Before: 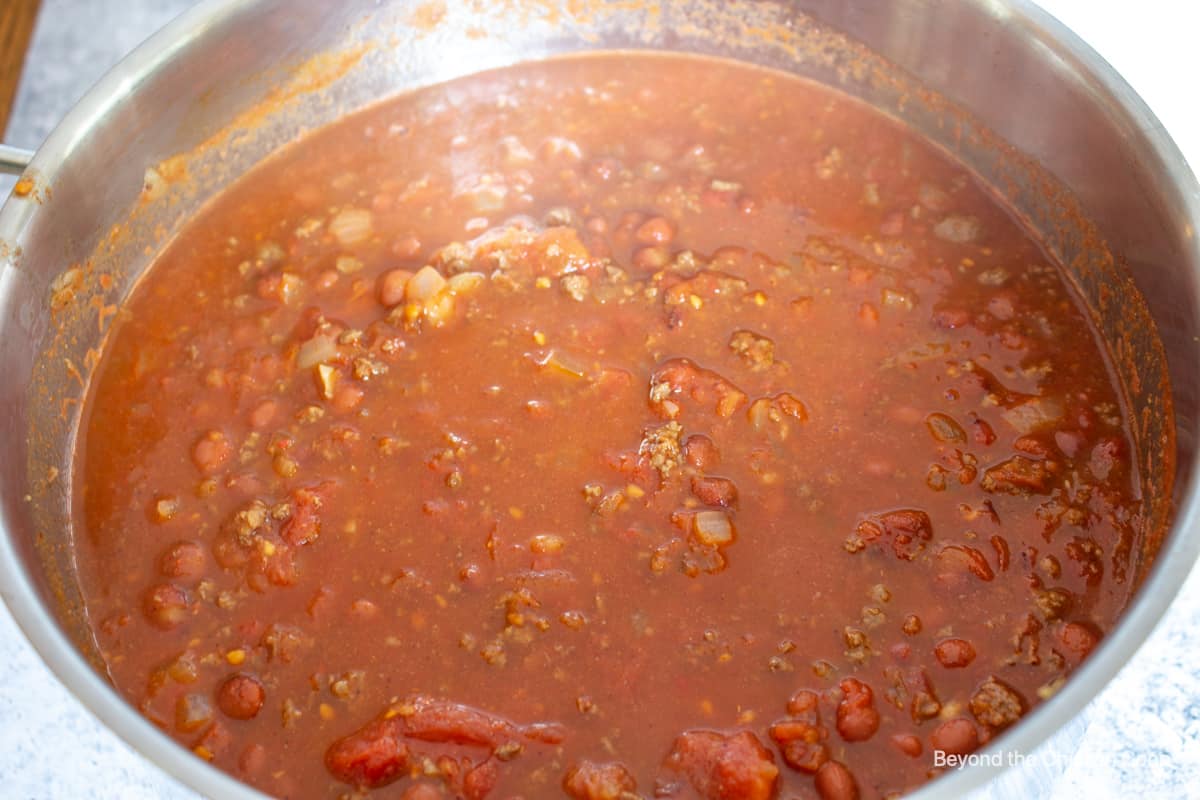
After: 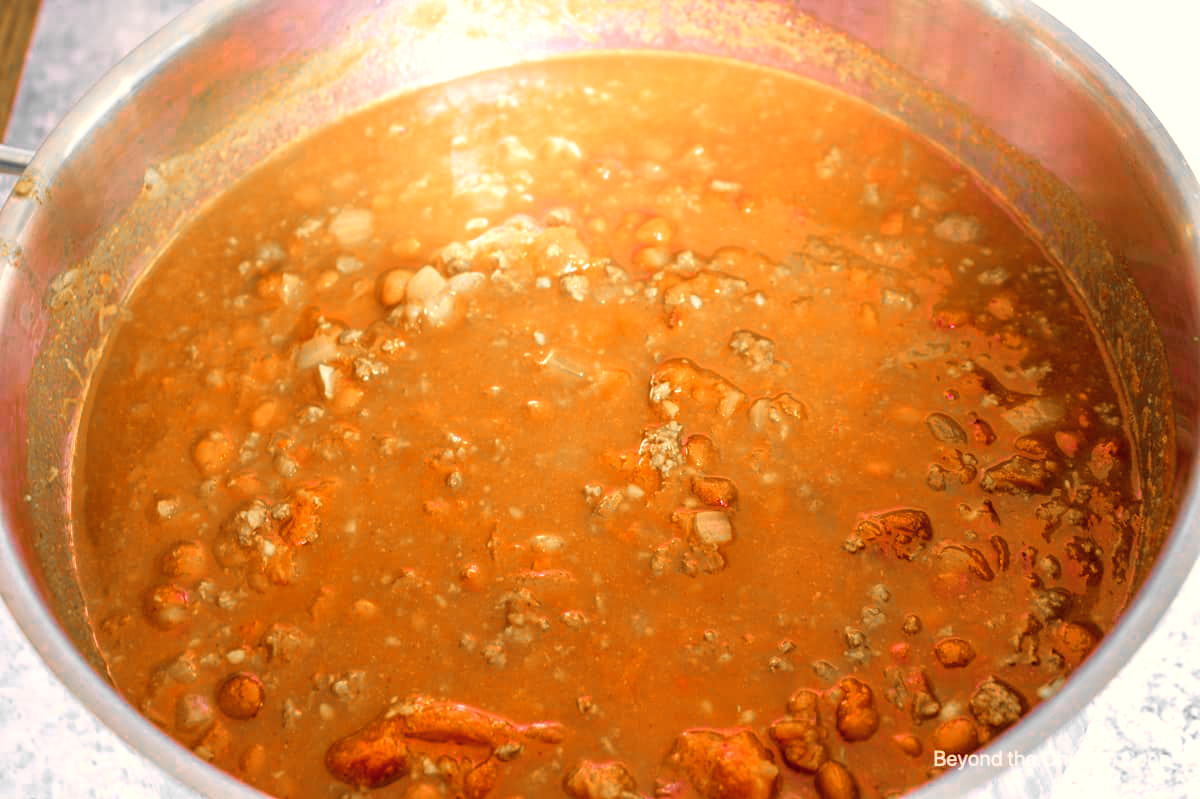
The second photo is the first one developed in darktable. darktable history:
crop: bottom 0.075%
contrast brightness saturation: contrast 0.005, saturation -0.054
color zones: curves: ch0 [(0, 0.65) (0.096, 0.644) (0.221, 0.539) (0.429, 0.5) (0.571, 0.5) (0.714, 0.5) (0.857, 0.5) (1, 0.65)]; ch1 [(0, 0.5) (0.143, 0.5) (0.257, -0.002) (0.429, 0.04) (0.571, -0.001) (0.714, -0.015) (0.857, 0.024) (1, 0.5)]
color balance rgb: power › hue 62.21°, highlights gain › chroma 3.272%, highlights gain › hue 57.47°, perceptual saturation grading › global saturation 66.127%, perceptual saturation grading › highlights 49.646%, perceptual saturation grading › shadows 29.771%, global vibrance 20%
